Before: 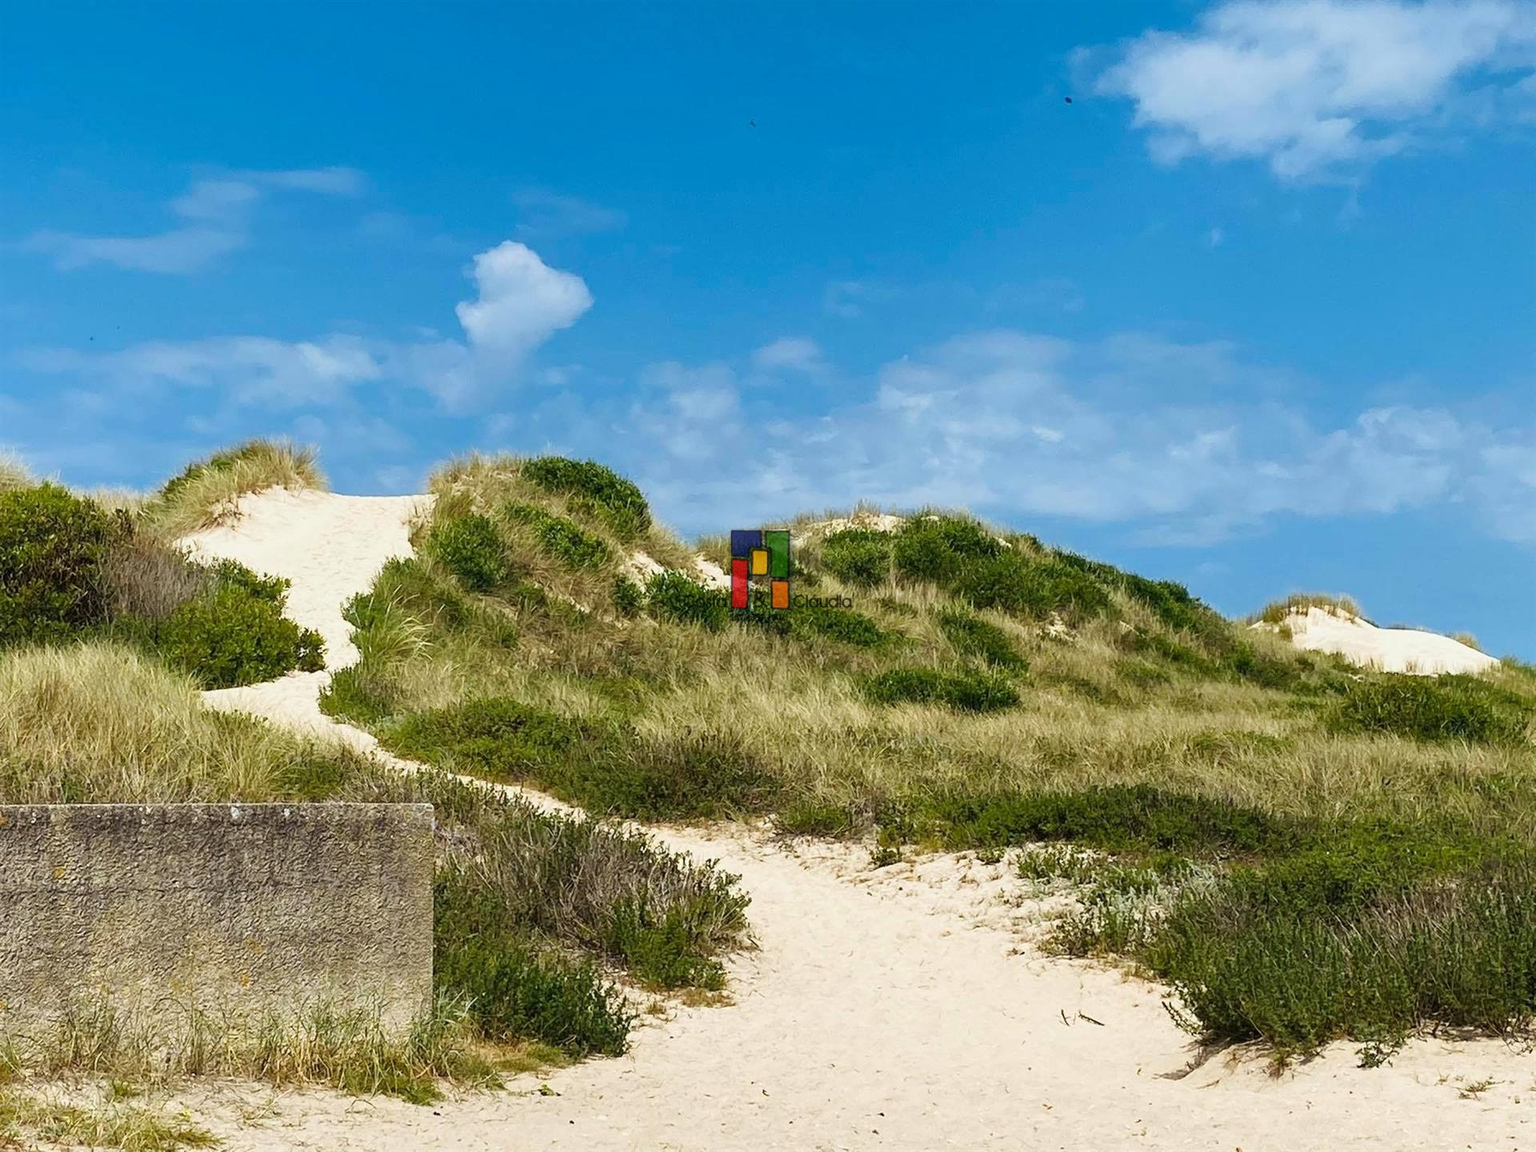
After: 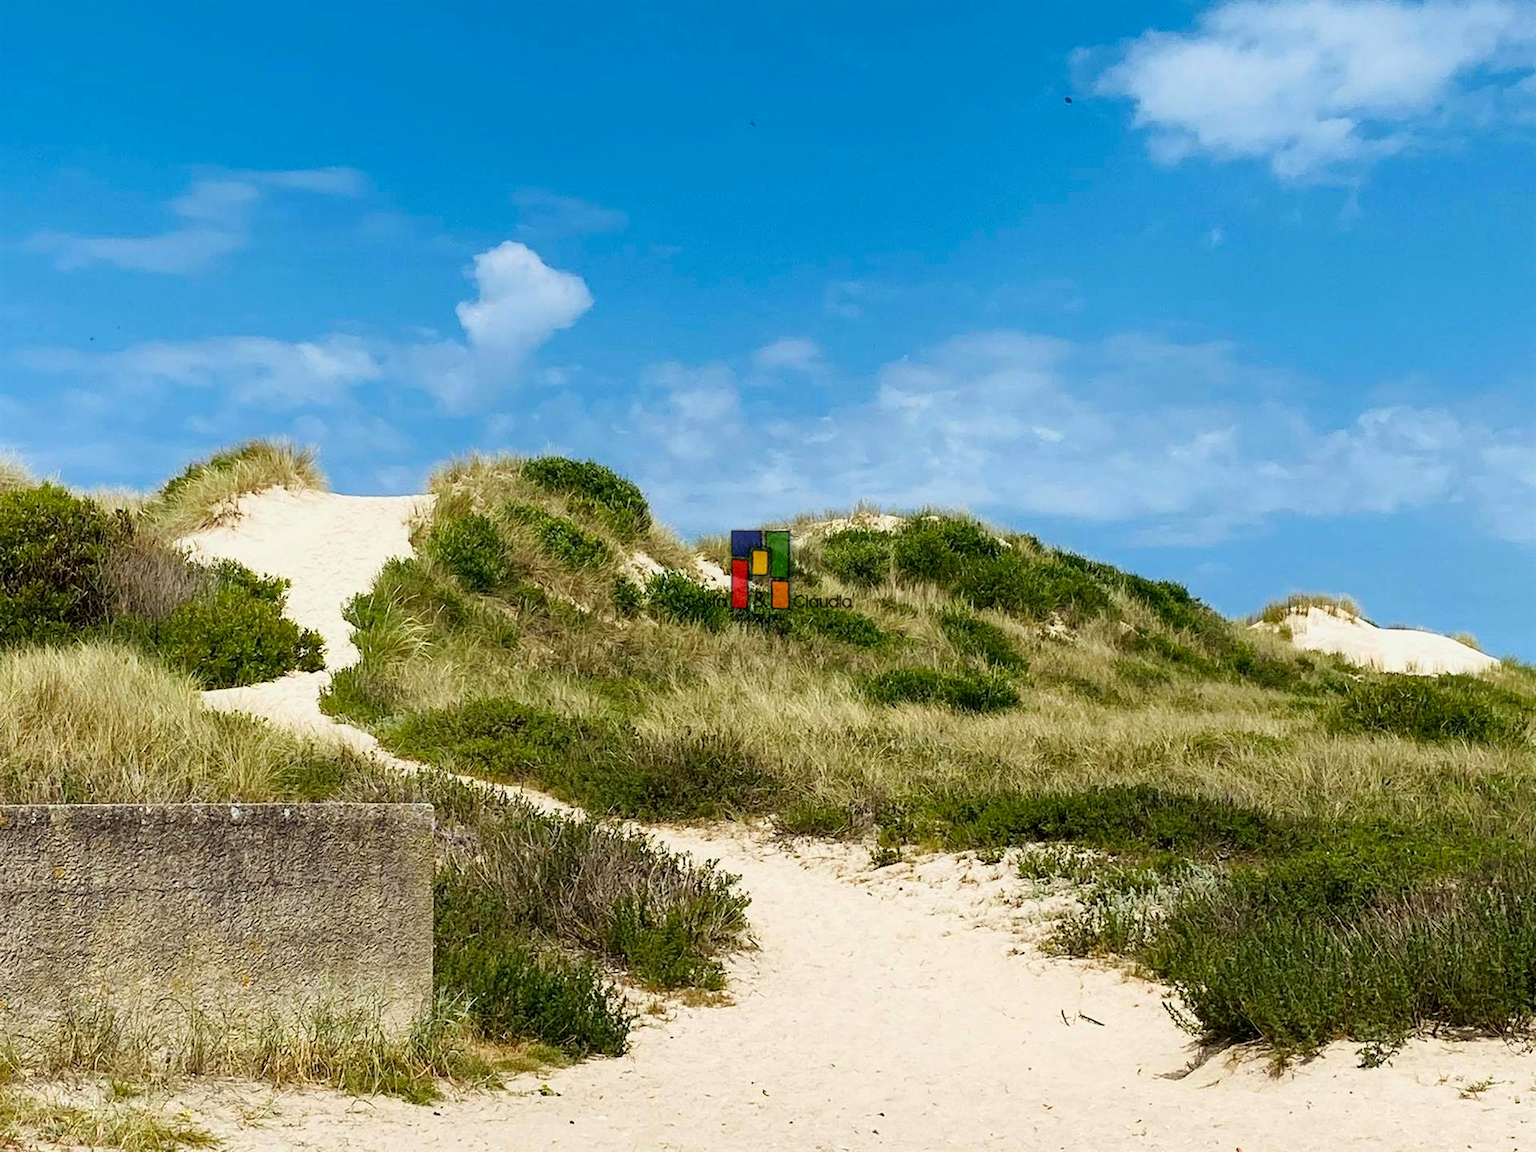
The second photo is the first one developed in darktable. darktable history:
contrast equalizer: y [[0.5, 0.5, 0.472, 0.5, 0.5, 0.5], [0.5 ×6], [0.5 ×6], [0 ×6], [0 ×6]]
exposure: black level correction 0.005, exposure 0.001 EV, compensate highlight preservation false
contrast brightness saturation: contrast 0.1, brightness 0.02, saturation 0.02
